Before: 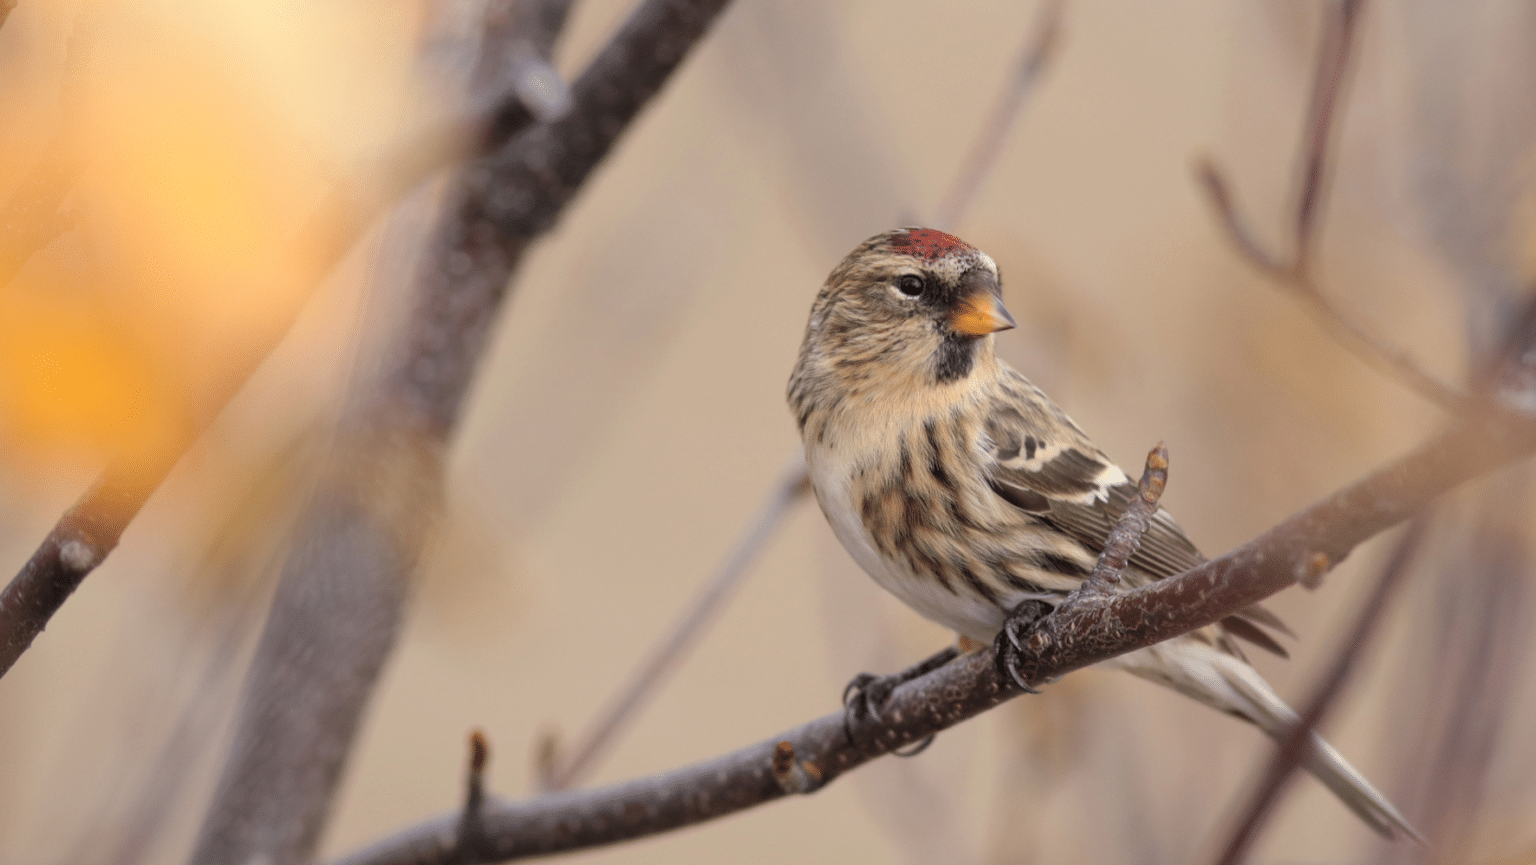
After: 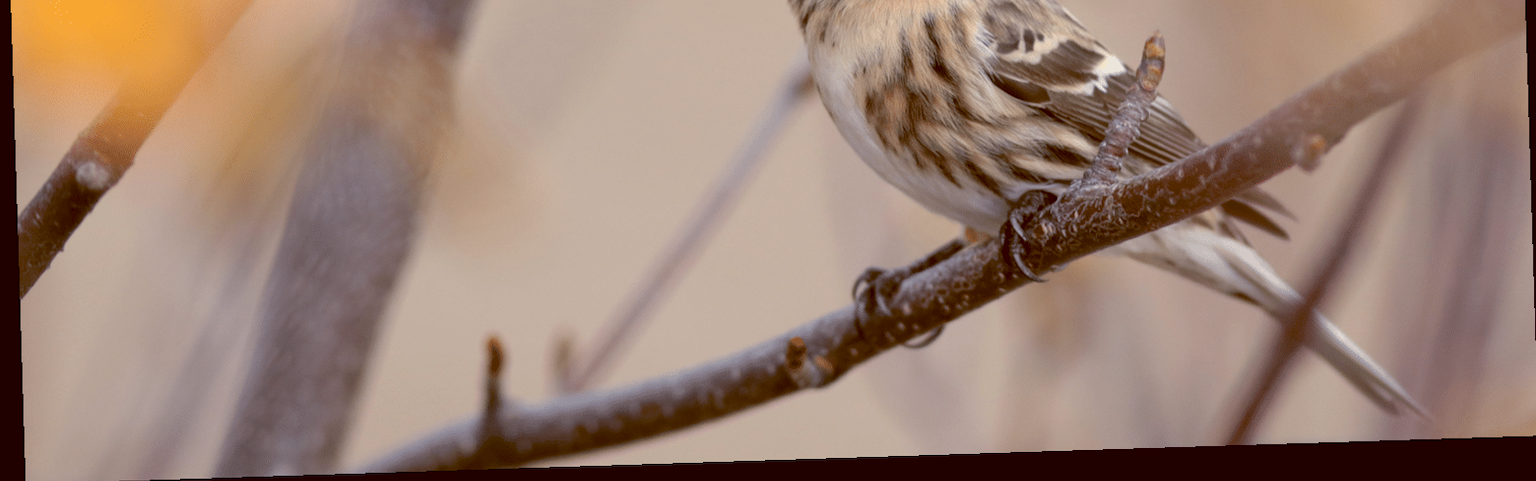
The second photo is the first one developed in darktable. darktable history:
rotate and perspective: rotation -1.77°, lens shift (horizontal) 0.004, automatic cropping off
color balance: lift [1, 1.015, 1.004, 0.985], gamma [1, 0.958, 0.971, 1.042], gain [1, 0.956, 0.977, 1.044]
crop and rotate: top 46.237%
